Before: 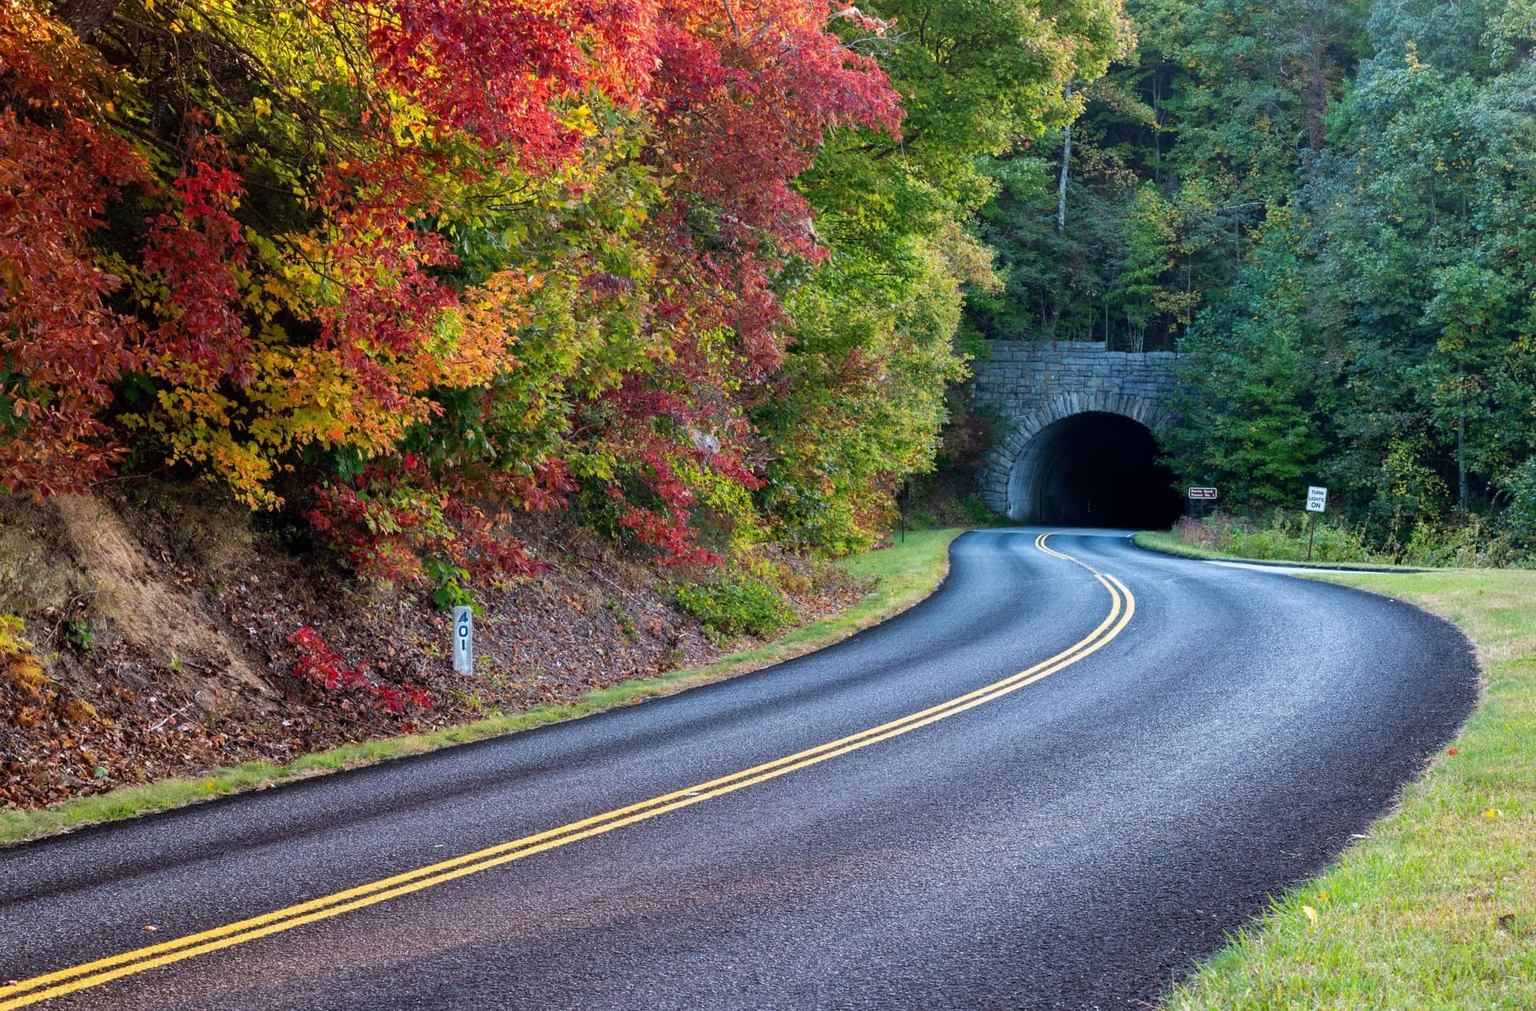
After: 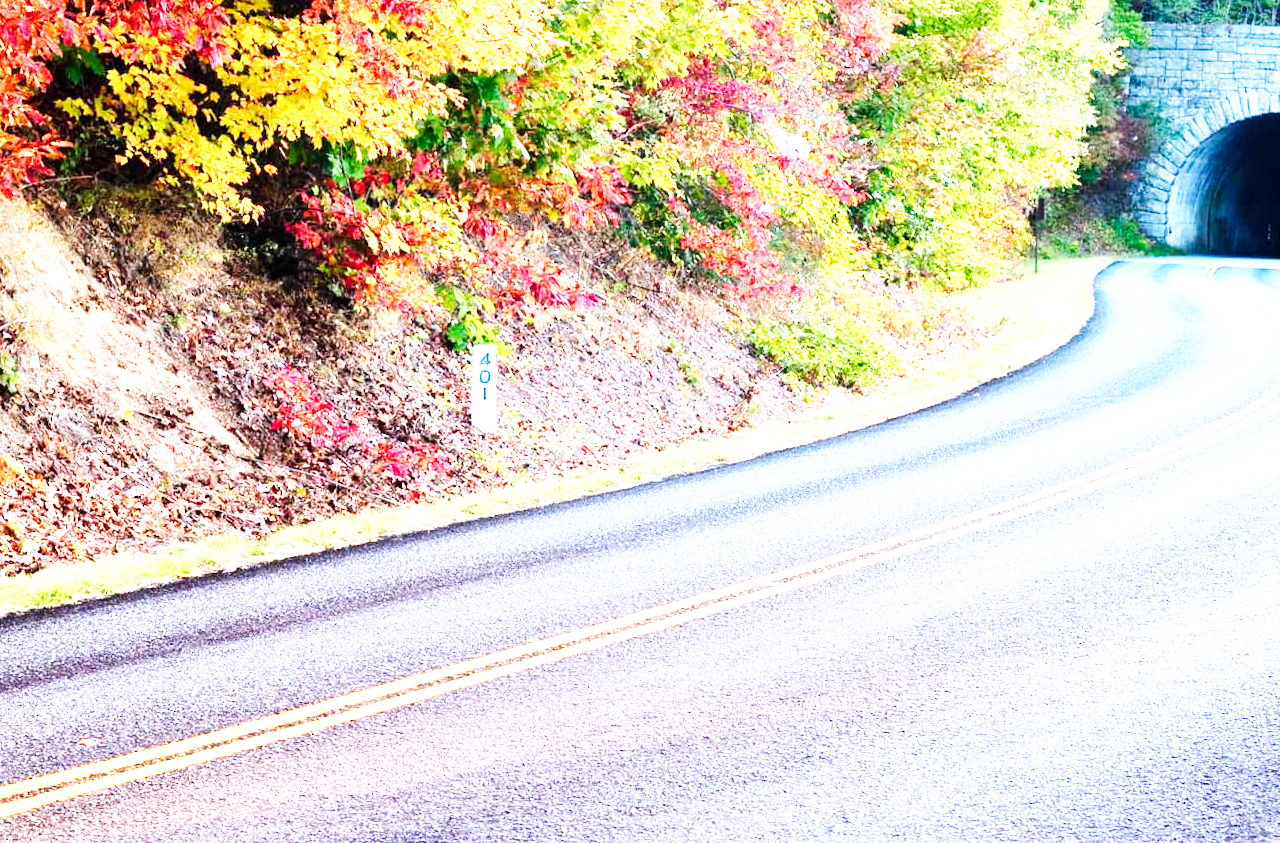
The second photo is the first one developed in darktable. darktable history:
exposure: black level correction 0, exposure 1.75 EV, compensate exposure bias true, compensate highlight preservation false
crop and rotate: angle -0.82°, left 3.85%, top 31.828%, right 27.992%
white balance: red 1.004, blue 1.024
base curve: curves: ch0 [(0, 0) (0.007, 0.004) (0.027, 0.03) (0.046, 0.07) (0.207, 0.54) (0.442, 0.872) (0.673, 0.972) (1, 1)], preserve colors none
